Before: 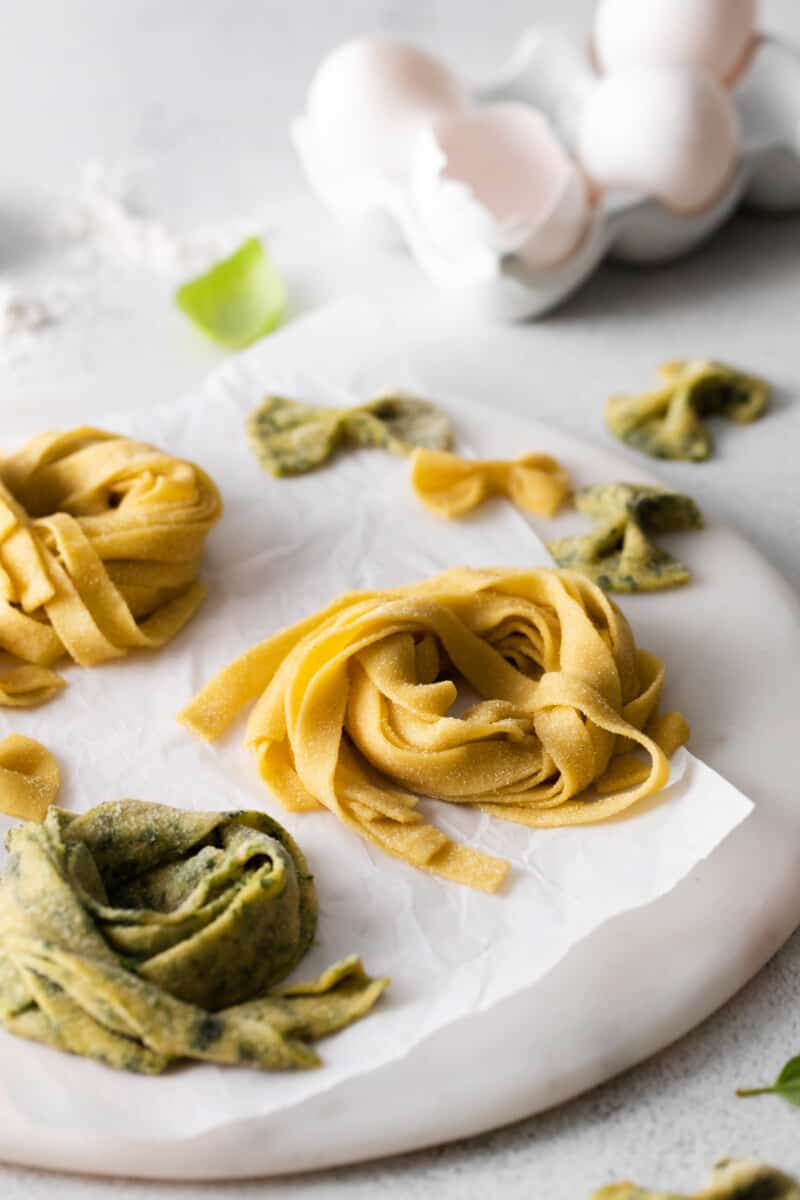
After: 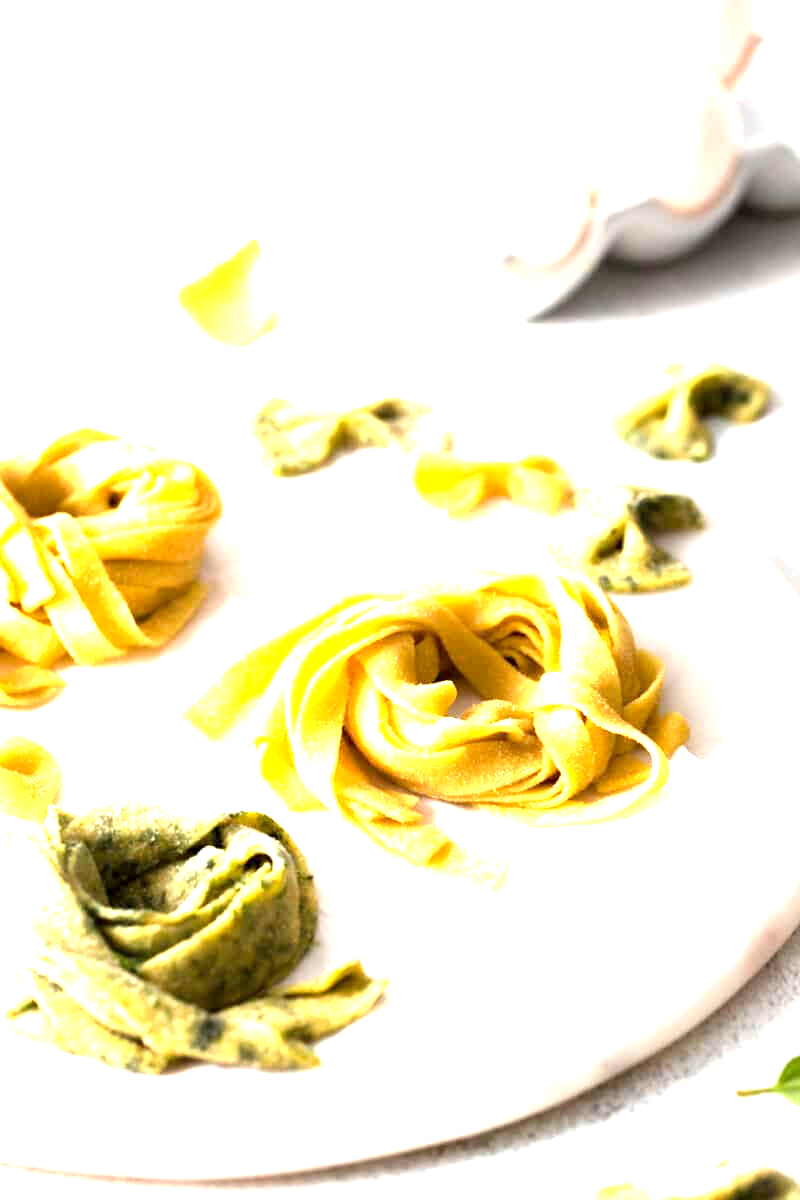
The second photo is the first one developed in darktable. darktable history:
exposure: black level correction 0.002, exposure 1.988 EV, compensate exposure bias true, compensate highlight preservation false
color zones: curves: ch0 [(0, 0.5) (0.143, 0.5) (0.286, 0.5) (0.429, 0.495) (0.571, 0.437) (0.714, 0.44) (0.857, 0.496) (1, 0.5)]
